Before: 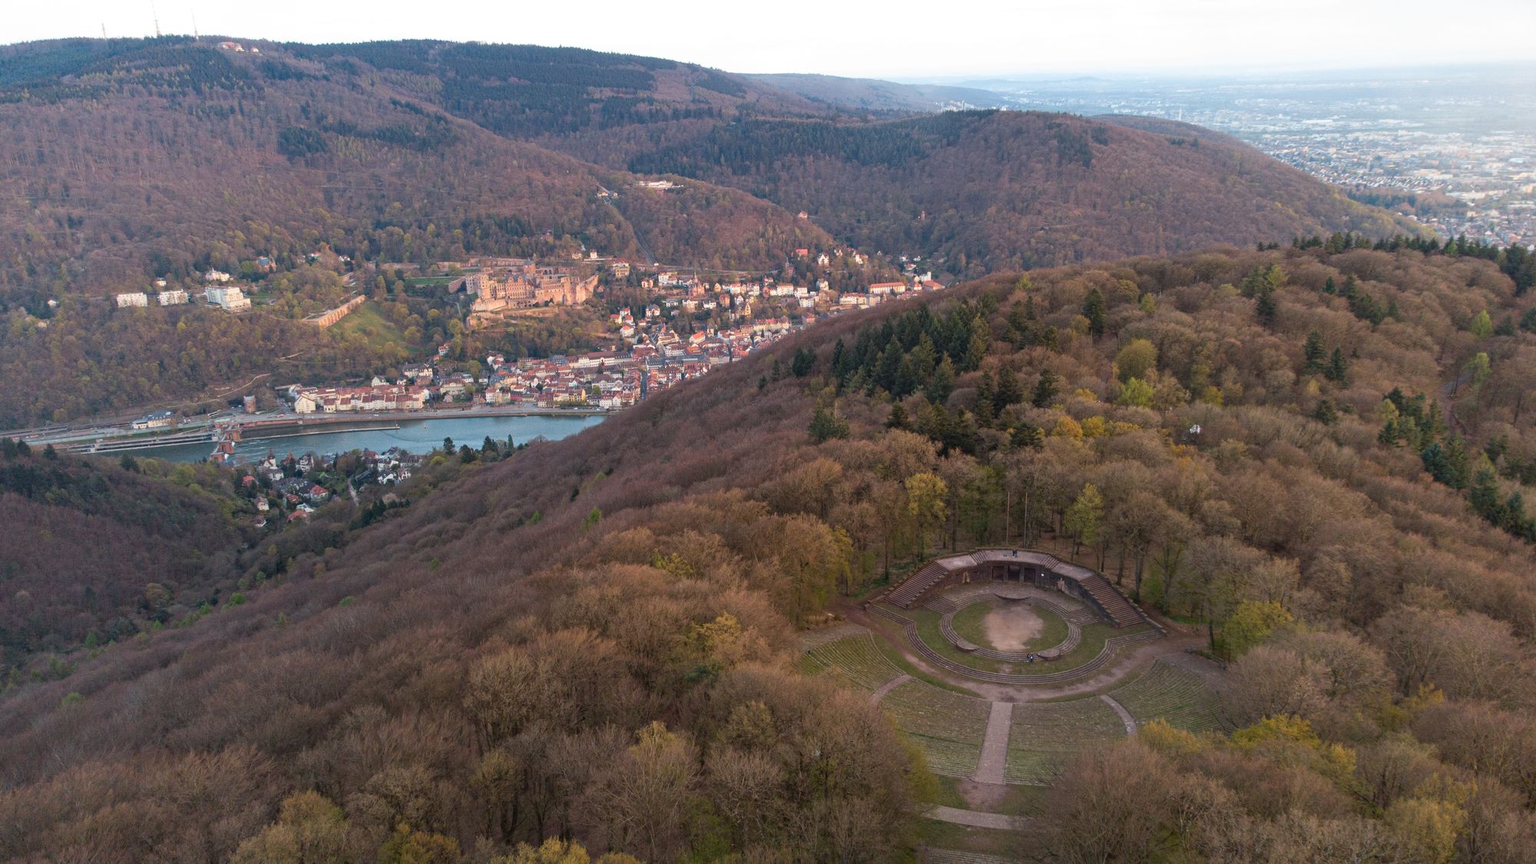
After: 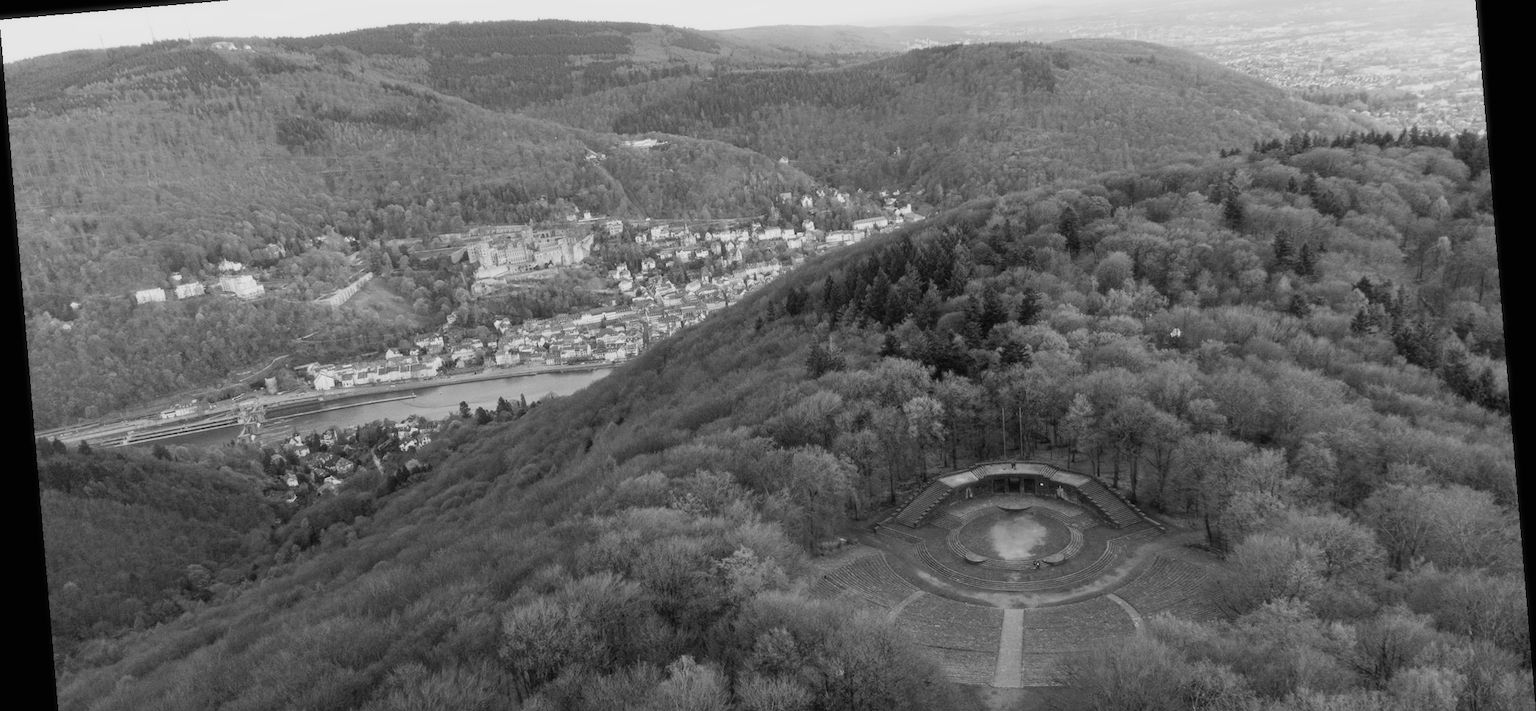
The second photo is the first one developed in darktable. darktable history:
white balance: red 0.925, blue 1.046
crop: top 11.038%, bottom 13.962%
rotate and perspective: rotation -4.86°, automatic cropping off
color correction: saturation 0.8
soften: size 10%, saturation 50%, brightness 0.2 EV, mix 10%
filmic rgb: black relative exposure -7.65 EV, white relative exposure 4.56 EV, hardness 3.61
monochrome: a 32, b 64, size 2.3, highlights 1
contrast brightness saturation: contrast 0.2, brightness 0.16, saturation 0.22
